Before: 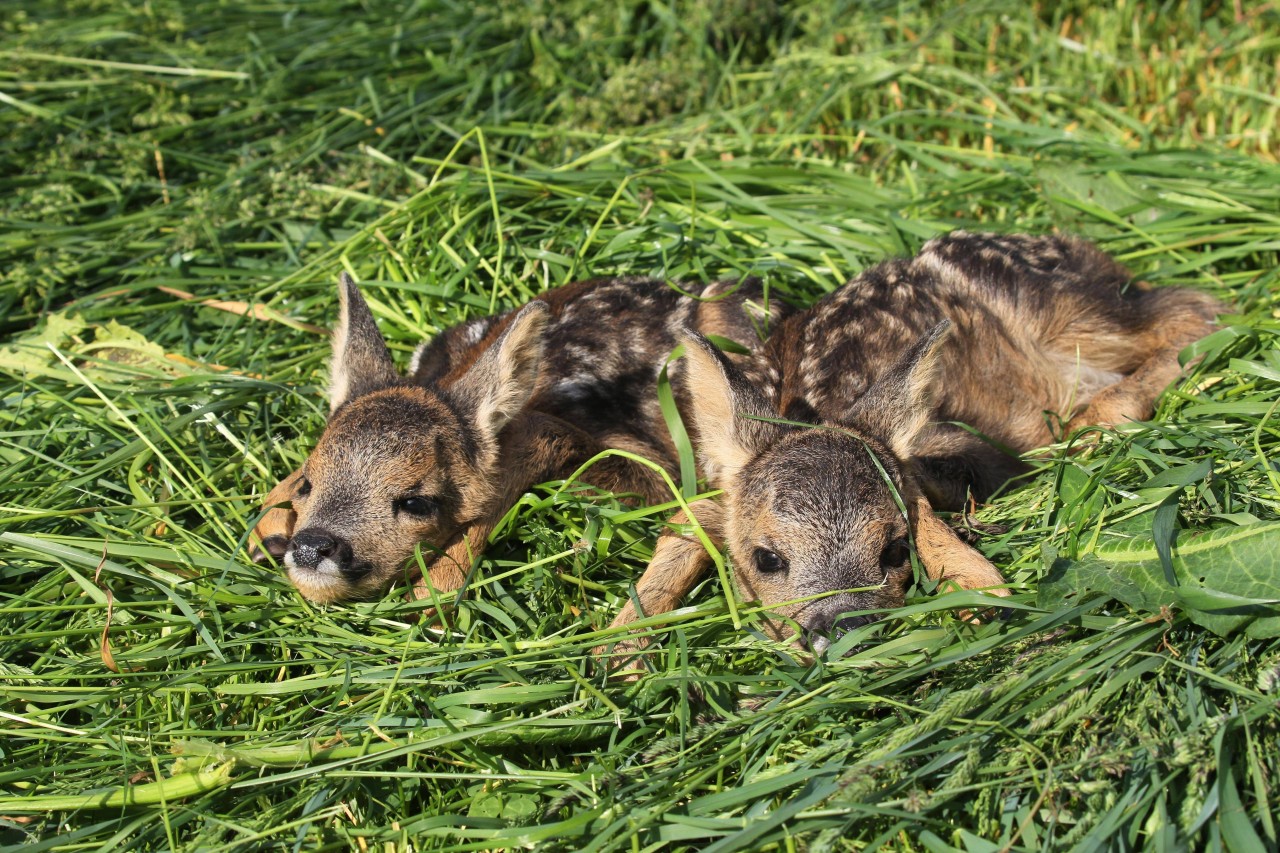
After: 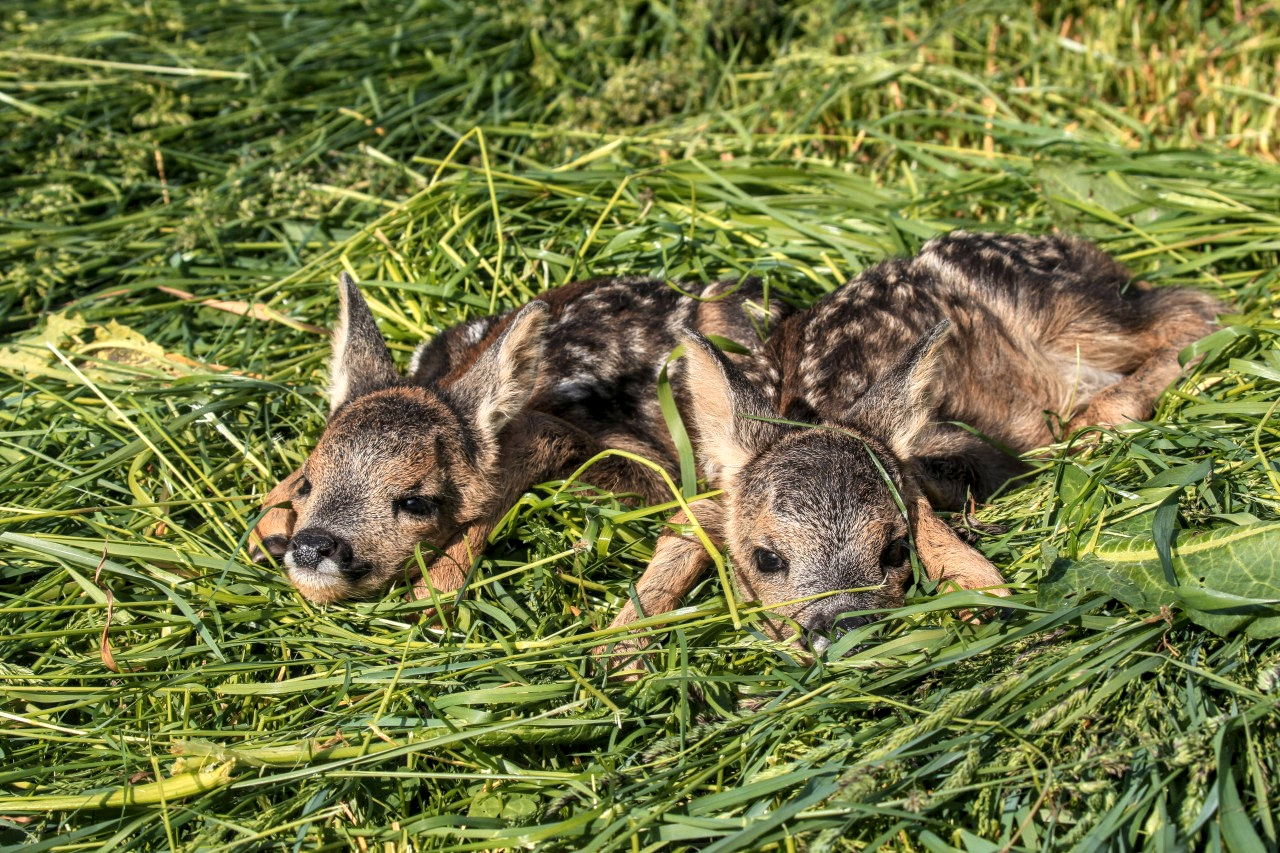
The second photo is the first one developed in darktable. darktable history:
color zones: curves: ch1 [(0, 0.455) (0.063, 0.455) (0.286, 0.495) (0.429, 0.5) (0.571, 0.5) (0.714, 0.5) (0.857, 0.5) (1, 0.455)]; ch2 [(0, 0.532) (0.063, 0.521) (0.233, 0.447) (0.429, 0.489) (0.571, 0.5) (0.714, 0.5) (0.857, 0.5) (1, 0.532)]
local contrast: highlights 61%, detail 143%, midtone range 0.428
